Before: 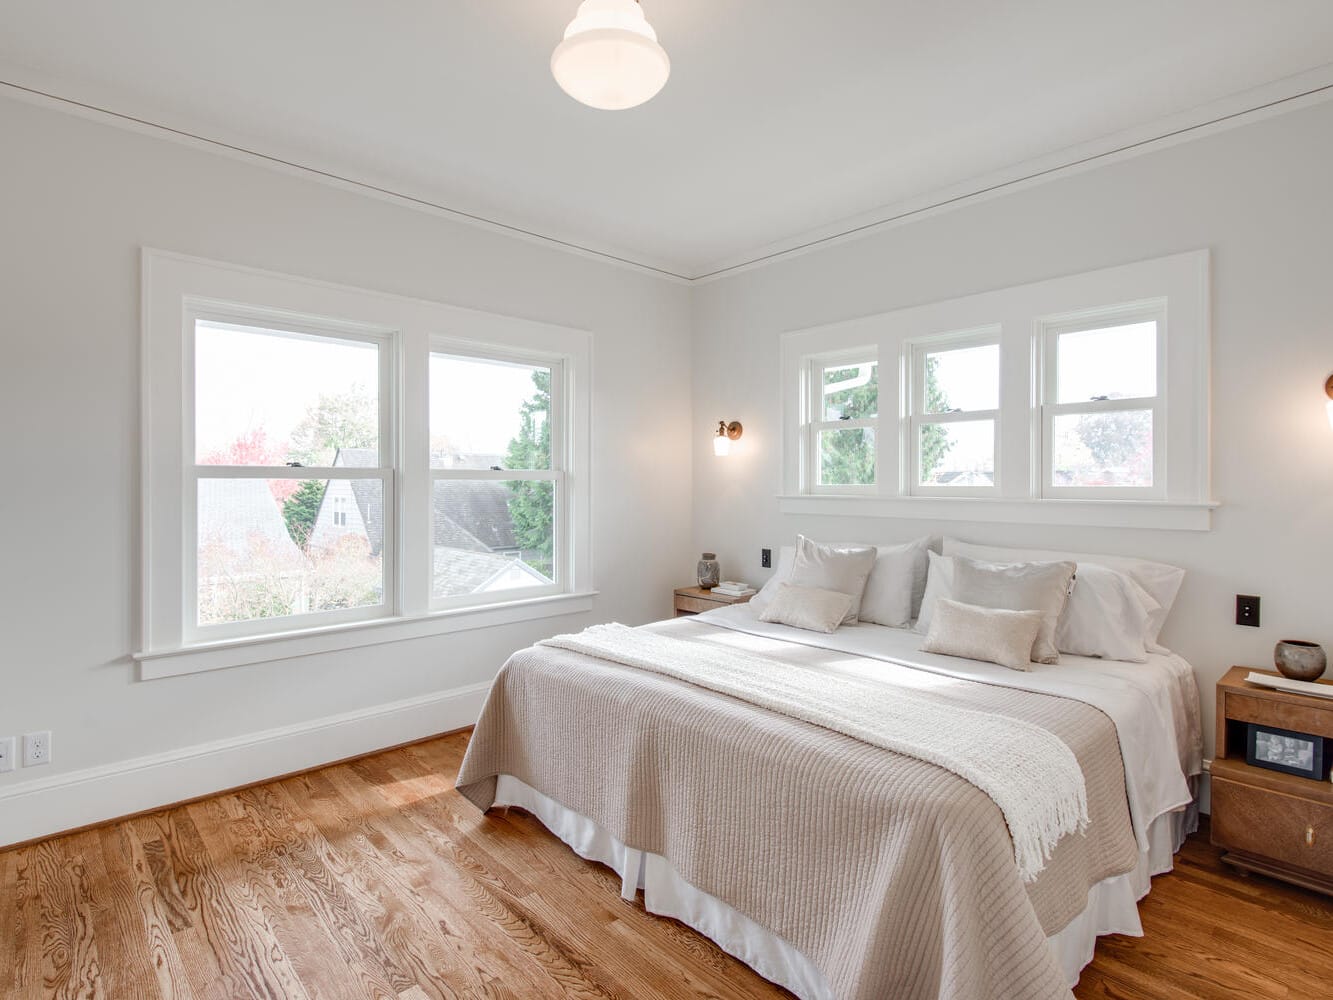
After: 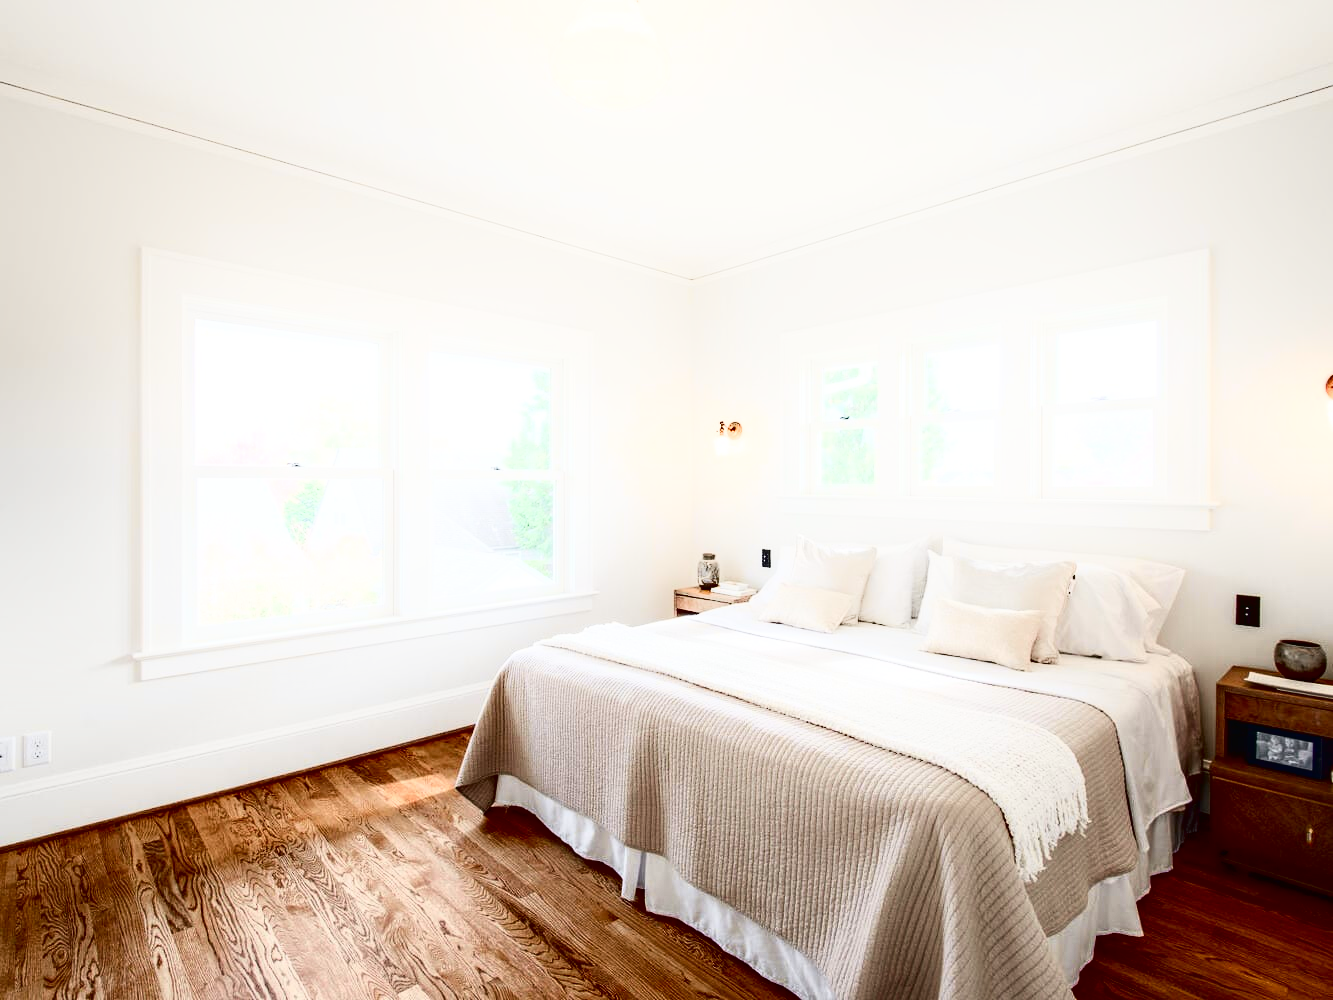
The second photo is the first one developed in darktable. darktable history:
contrast brightness saturation: contrast 0.19, brightness -0.24, saturation 0.11
shadows and highlights: shadows -54.3, highlights 86.09, soften with gaussian
tone curve: curves: ch0 [(0, 0.013) (0.054, 0.018) (0.205, 0.191) (0.289, 0.292) (0.39, 0.424) (0.493, 0.551) (0.647, 0.752) (0.778, 0.895) (1, 0.998)]; ch1 [(0, 0) (0.385, 0.343) (0.439, 0.415) (0.494, 0.495) (0.501, 0.501) (0.51, 0.509) (0.54, 0.546) (0.586, 0.606) (0.66, 0.701) (0.783, 0.804) (1, 1)]; ch2 [(0, 0) (0.32, 0.281) (0.403, 0.399) (0.441, 0.428) (0.47, 0.469) (0.498, 0.496) (0.524, 0.538) (0.566, 0.579) (0.633, 0.665) (0.7, 0.711) (1, 1)], color space Lab, independent channels, preserve colors none
